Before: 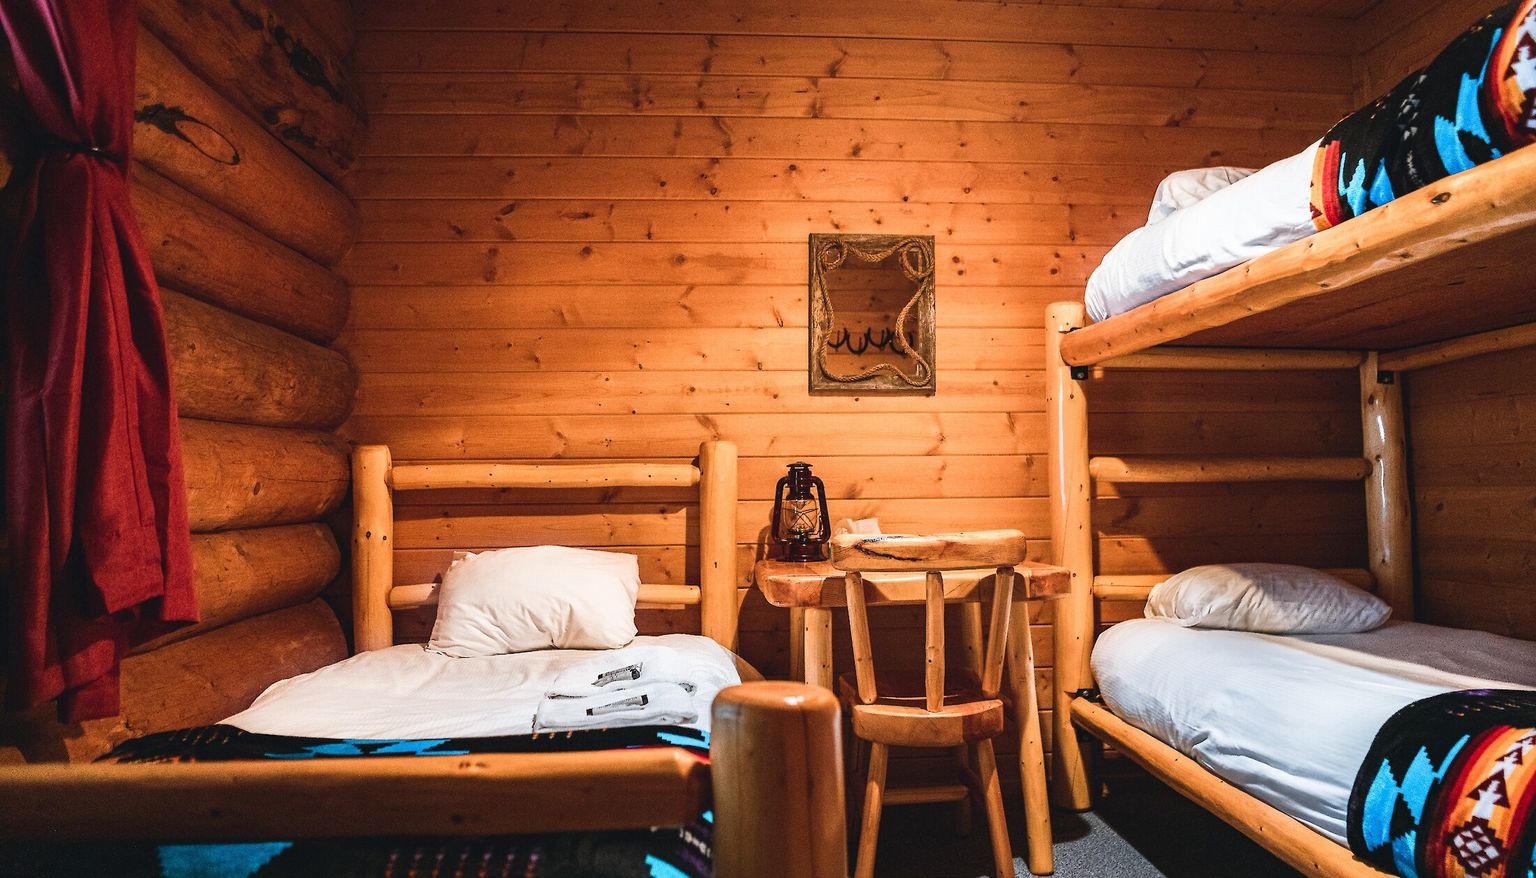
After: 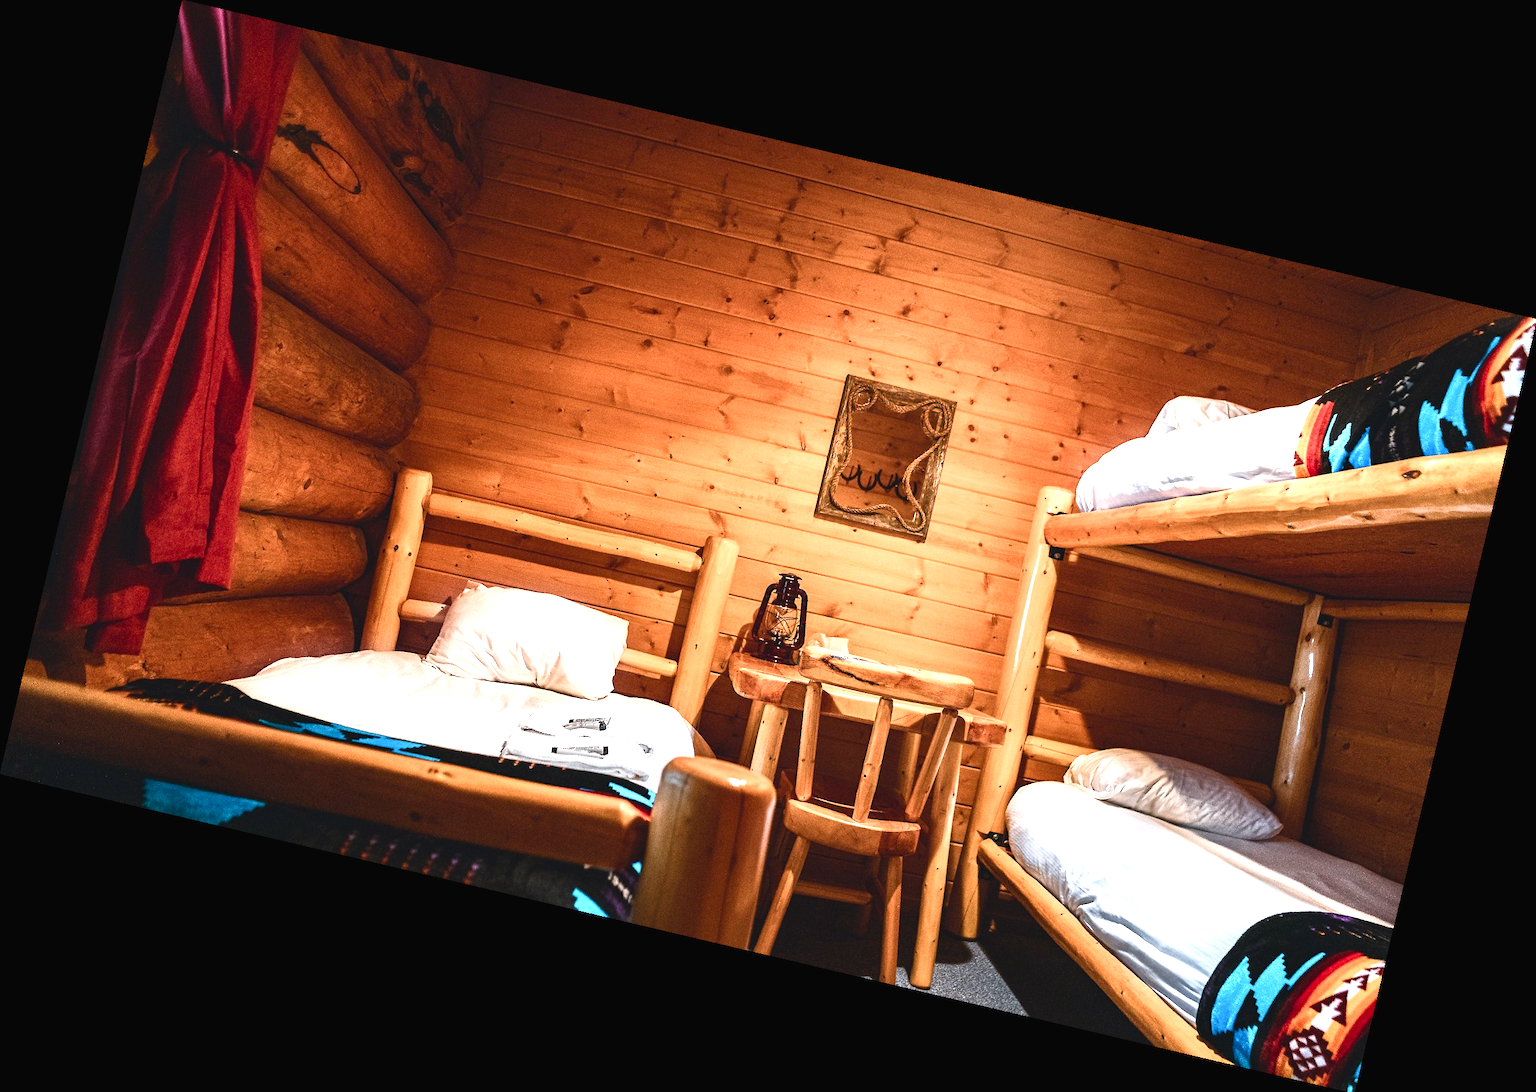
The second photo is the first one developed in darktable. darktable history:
color balance rgb: shadows lift › chroma 1%, shadows lift › hue 28.8°, power › hue 60°, highlights gain › chroma 1%, highlights gain › hue 60°, global offset › luminance 0.25%, perceptual saturation grading › highlights -20%, perceptual saturation grading › shadows 20%, perceptual brilliance grading › highlights 5%, perceptual brilliance grading › shadows -10%, global vibrance 19.67%
exposure: black level correction 0.001, exposure 0.5 EV, compensate exposure bias true, compensate highlight preservation false
rotate and perspective: rotation 13.27°, automatic cropping off
